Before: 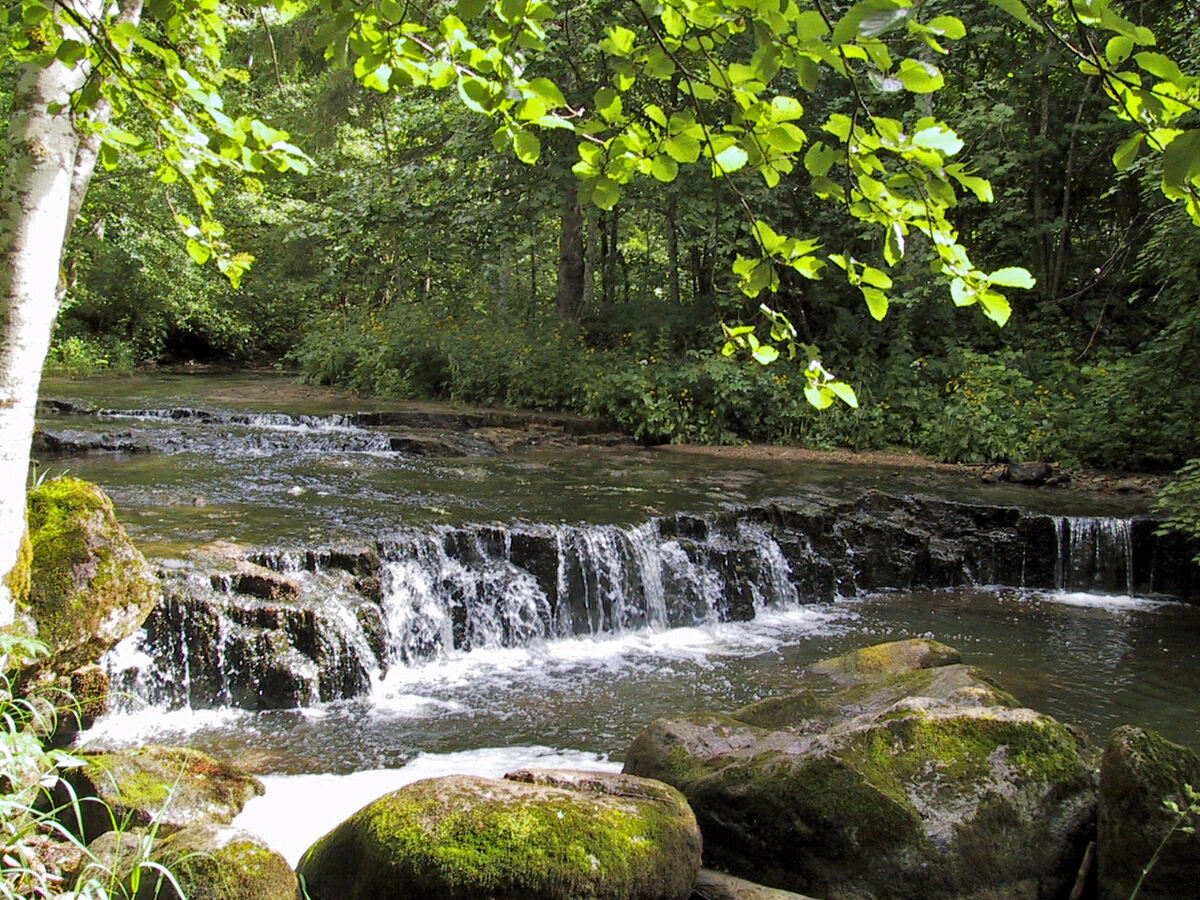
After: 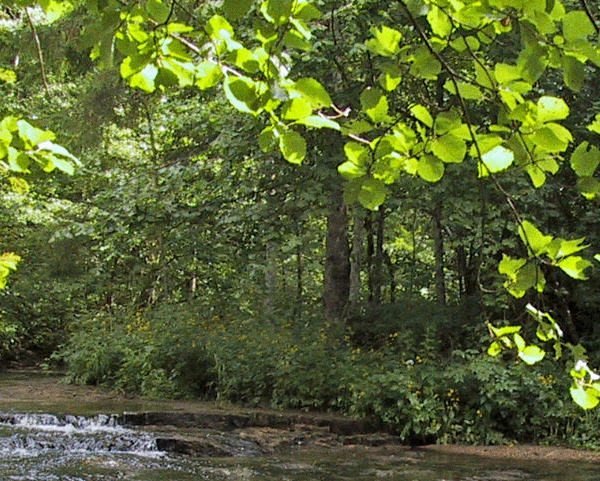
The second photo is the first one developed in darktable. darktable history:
grain: coarseness 0.47 ISO
crop: left 19.556%, right 30.401%, bottom 46.458%
